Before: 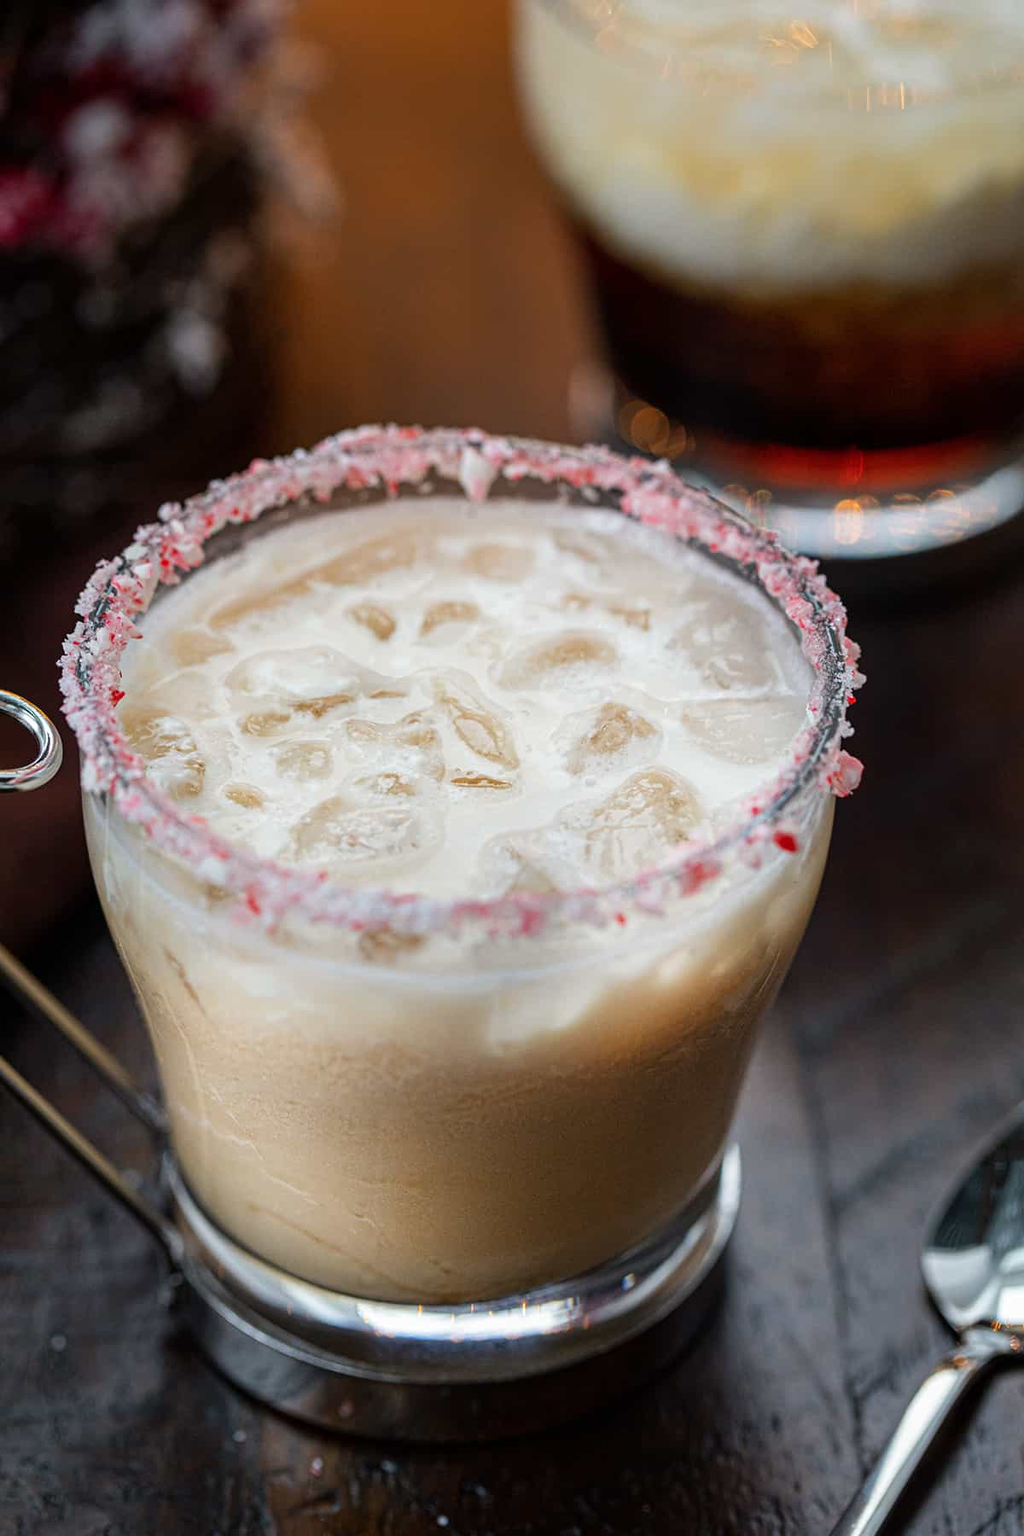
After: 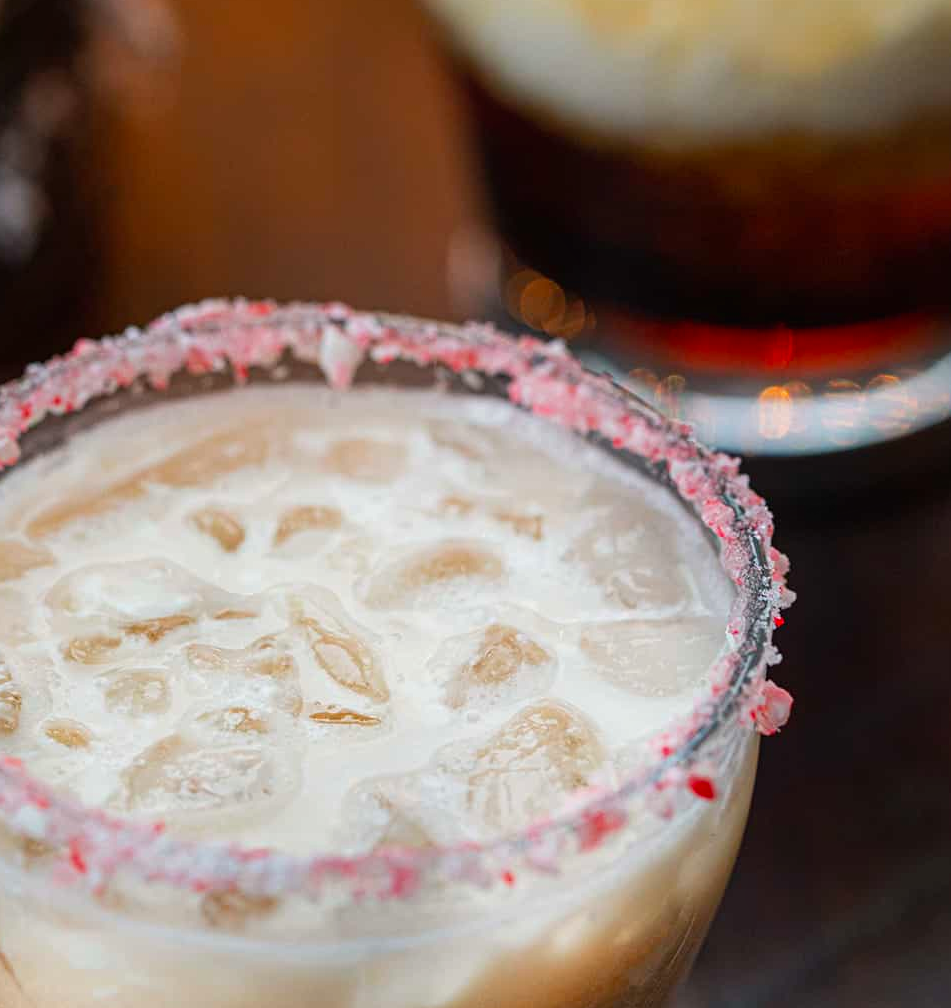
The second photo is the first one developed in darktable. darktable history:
crop: left 18.319%, top 11.101%, right 2.389%, bottom 32.855%
contrast equalizer: y [[0.439, 0.44, 0.442, 0.457, 0.493, 0.498], [0.5 ×6], [0.5 ×6], [0 ×6], [0 ×6]], mix 0.299
